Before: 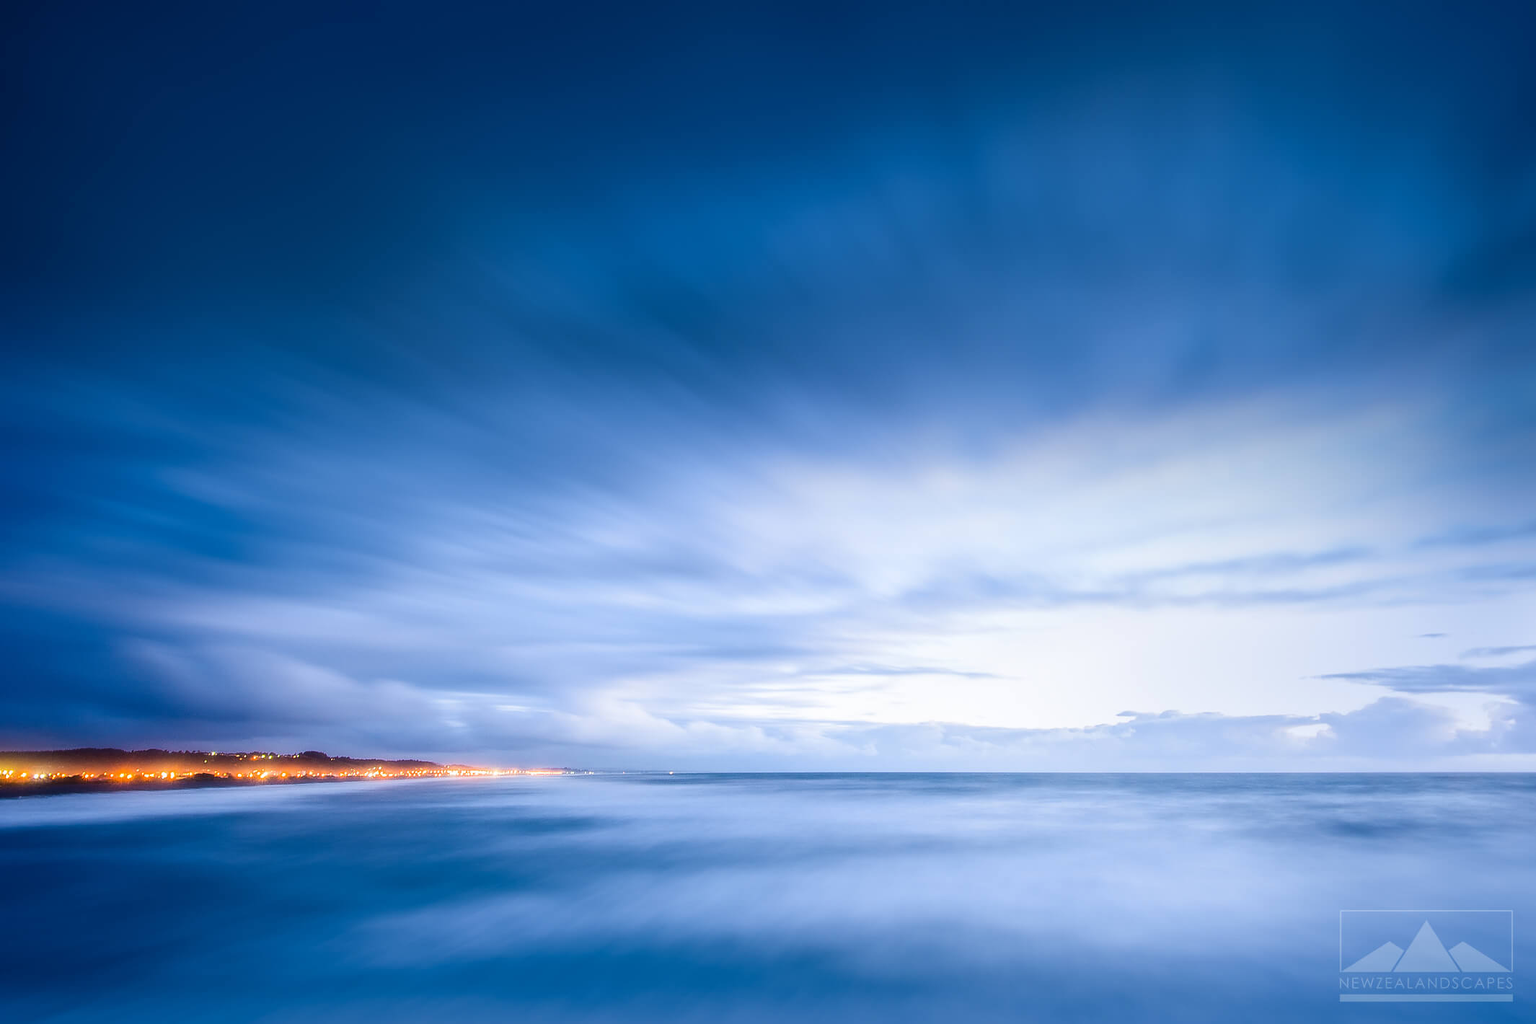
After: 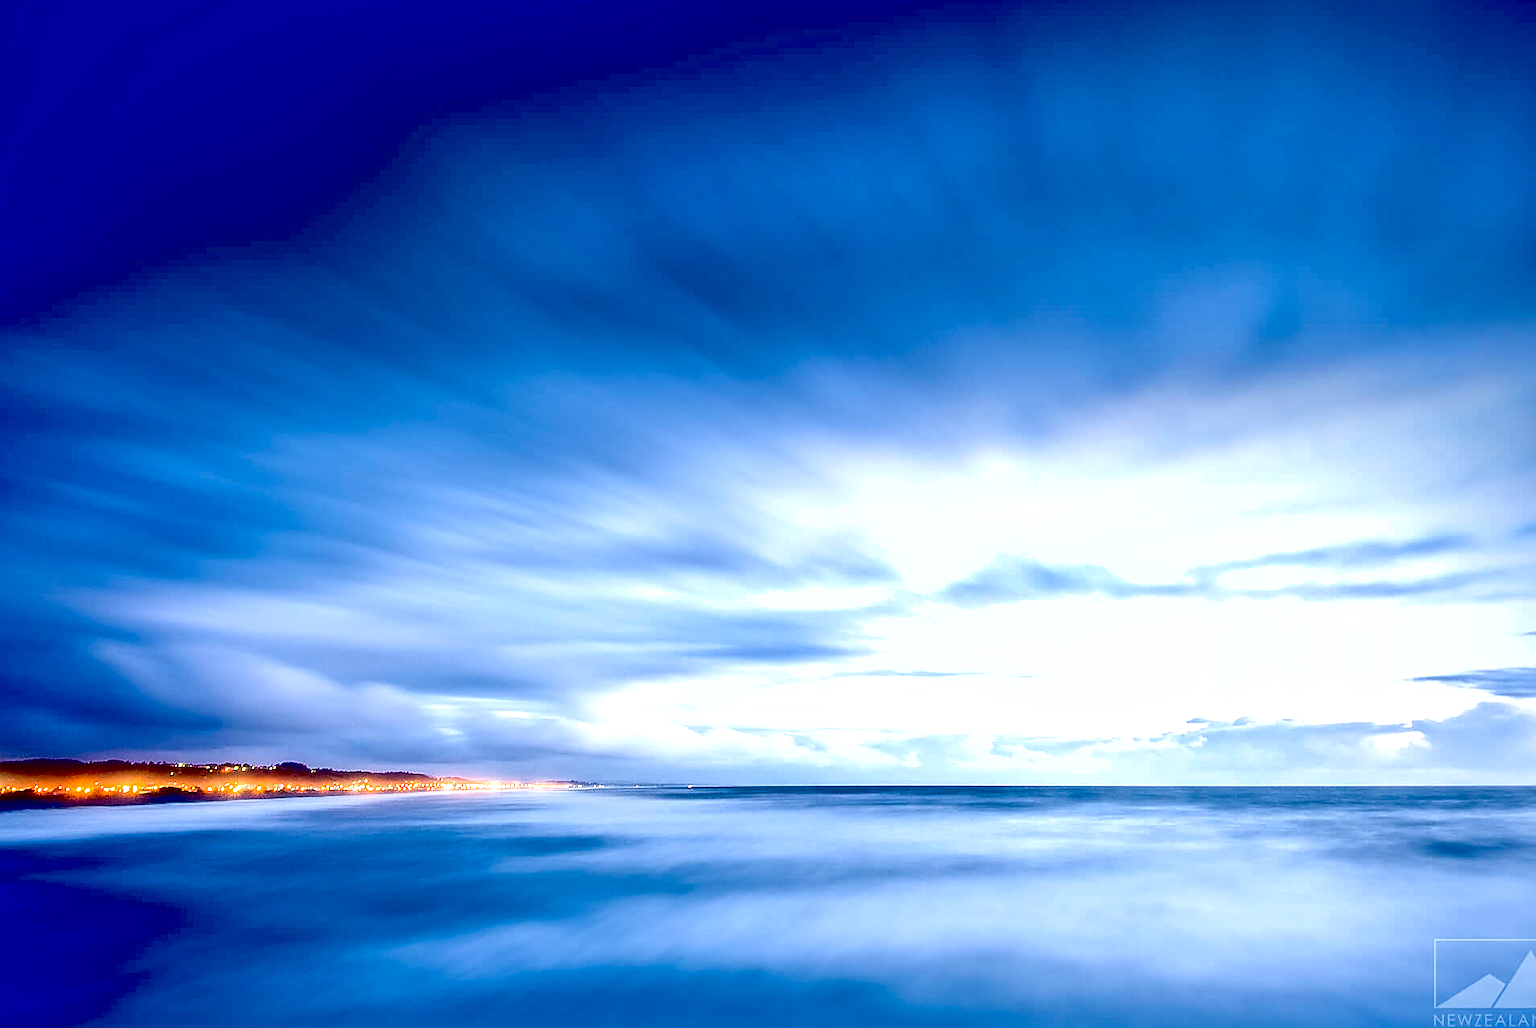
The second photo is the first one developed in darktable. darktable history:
local contrast: mode bilateral grid, contrast 21, coarseness 50, detail 120%, midtone range 0.2
crop: left 3.35%, top 6.508%, right 6.783%, bottom 3.173%
shadows and highlights: shadows 12.21, white point adjustment 1.11, soften with gaussian
exposure: black level correction 0.041, exposure 0.5 EV, compensate exposure bias true, compensate highlight preservation false
sharpen: amount 0.498
